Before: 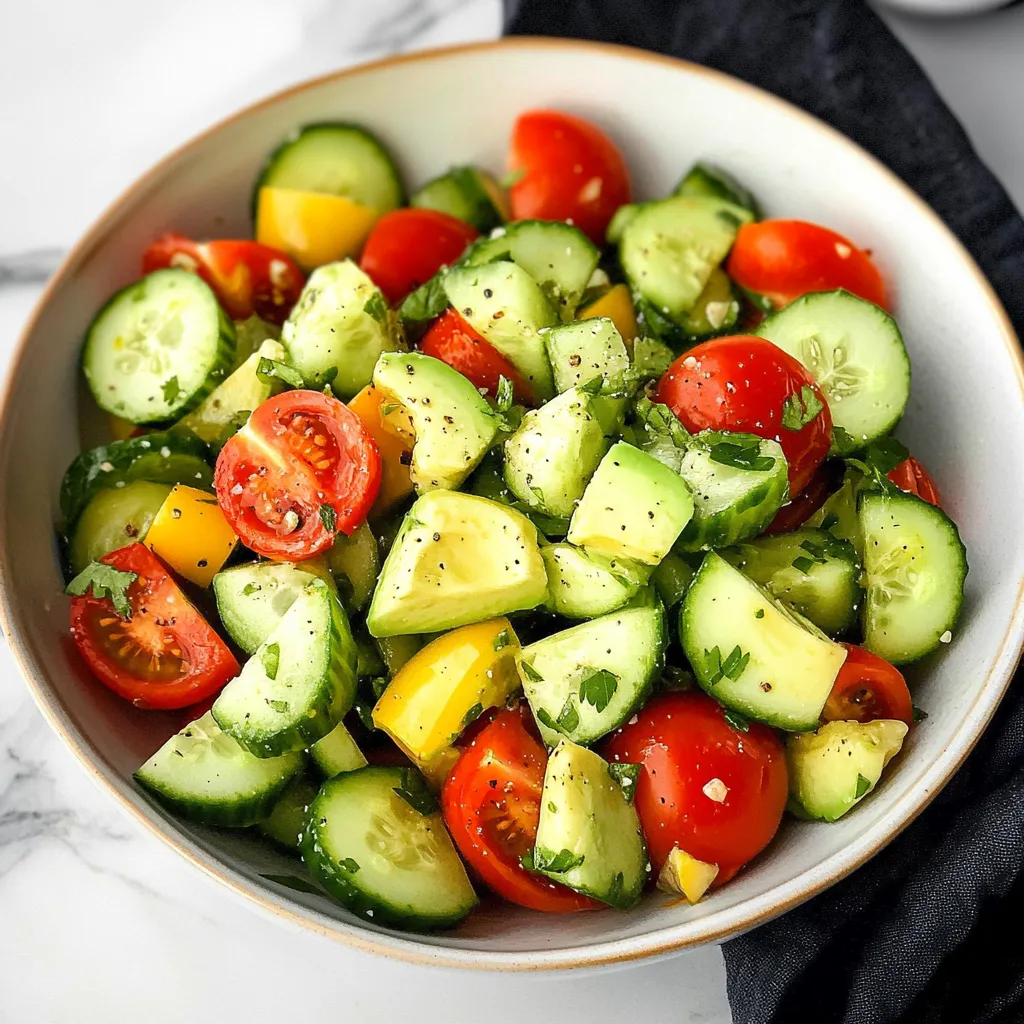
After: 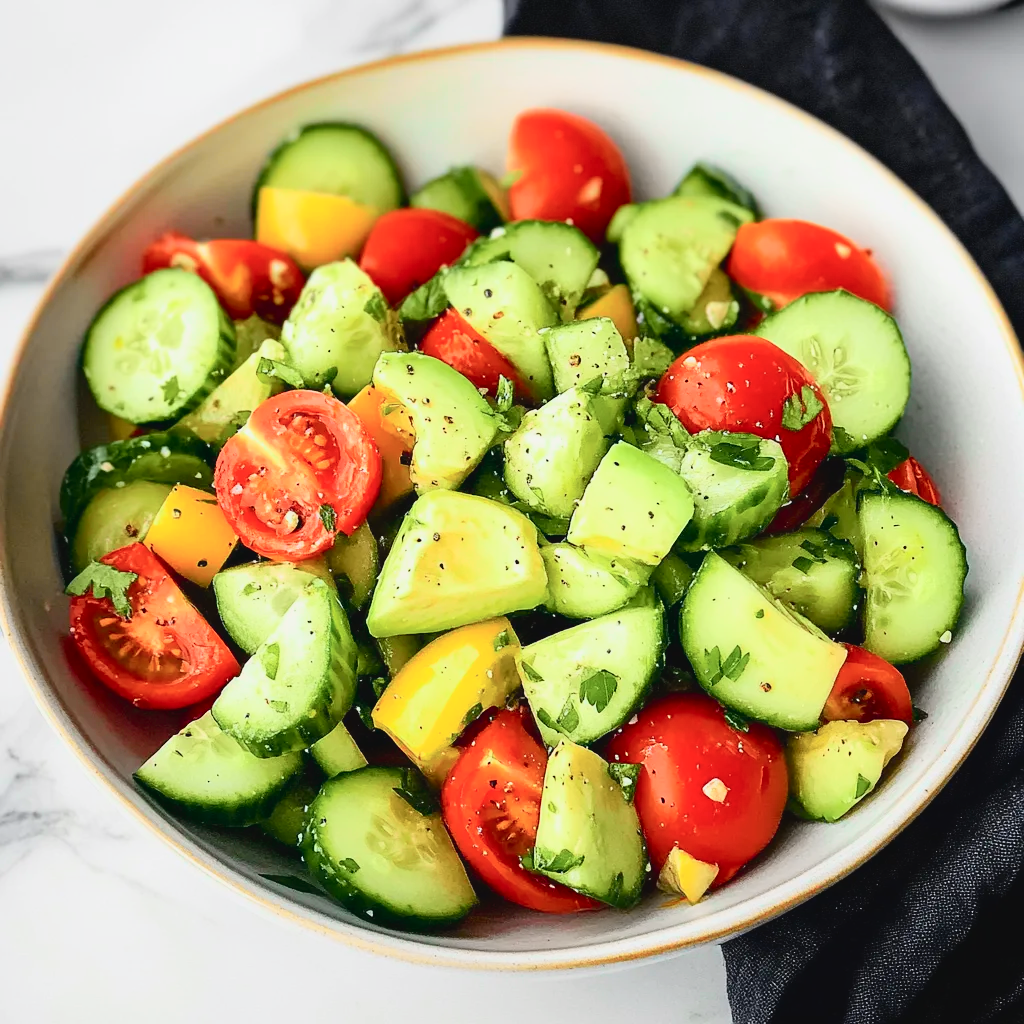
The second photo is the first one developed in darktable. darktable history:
tone curve: curves: ch0 [(0, 0.037) (0.045, 0.055) (0.155, 0.138) (0.29, 0.325) (0.428, 0.513) (0.604, 0.71) (0.824, 0.882) (1, 0.965)]; ch1 [(0, 0) (0.339, 0.334) (0.445, 0.419) (0.476, 0.454) (0.498, 0.498) (0.53, 0.515) (0.557, 0.556) (0.609, 0.649) (0.716, 0.746) (1, 1)]; ch2 [(0, 0) (0.327, 0.318) (0.417, 0.426) (0.46, 0.453) (0.502, 0.5) (0.526, 0.52) (0.554, 0.541) (0.626, 0.65) (0.749, 0.746) (1, 1)], color space Lab, independent channels, preserve colors none
